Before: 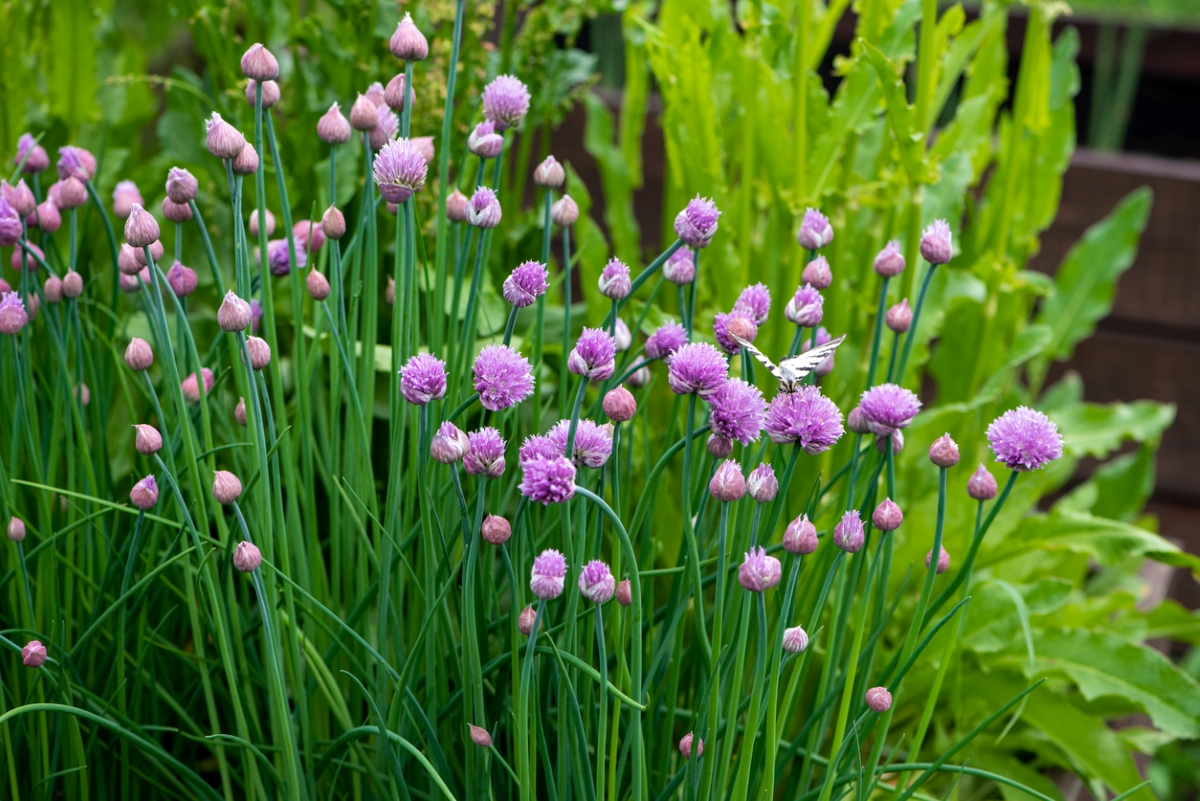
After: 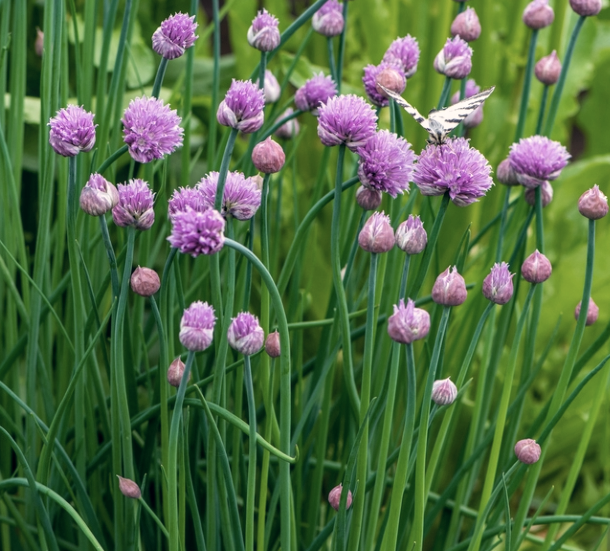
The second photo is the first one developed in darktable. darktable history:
crop and rotate: left 29.308%, top 31.184%, right 19.85%
local contrast: detail 110%
color correction: highlights a* 2.9, highlights b* 5, shadows a* -1.78, shadows b* -4.97, saturation 0.795
